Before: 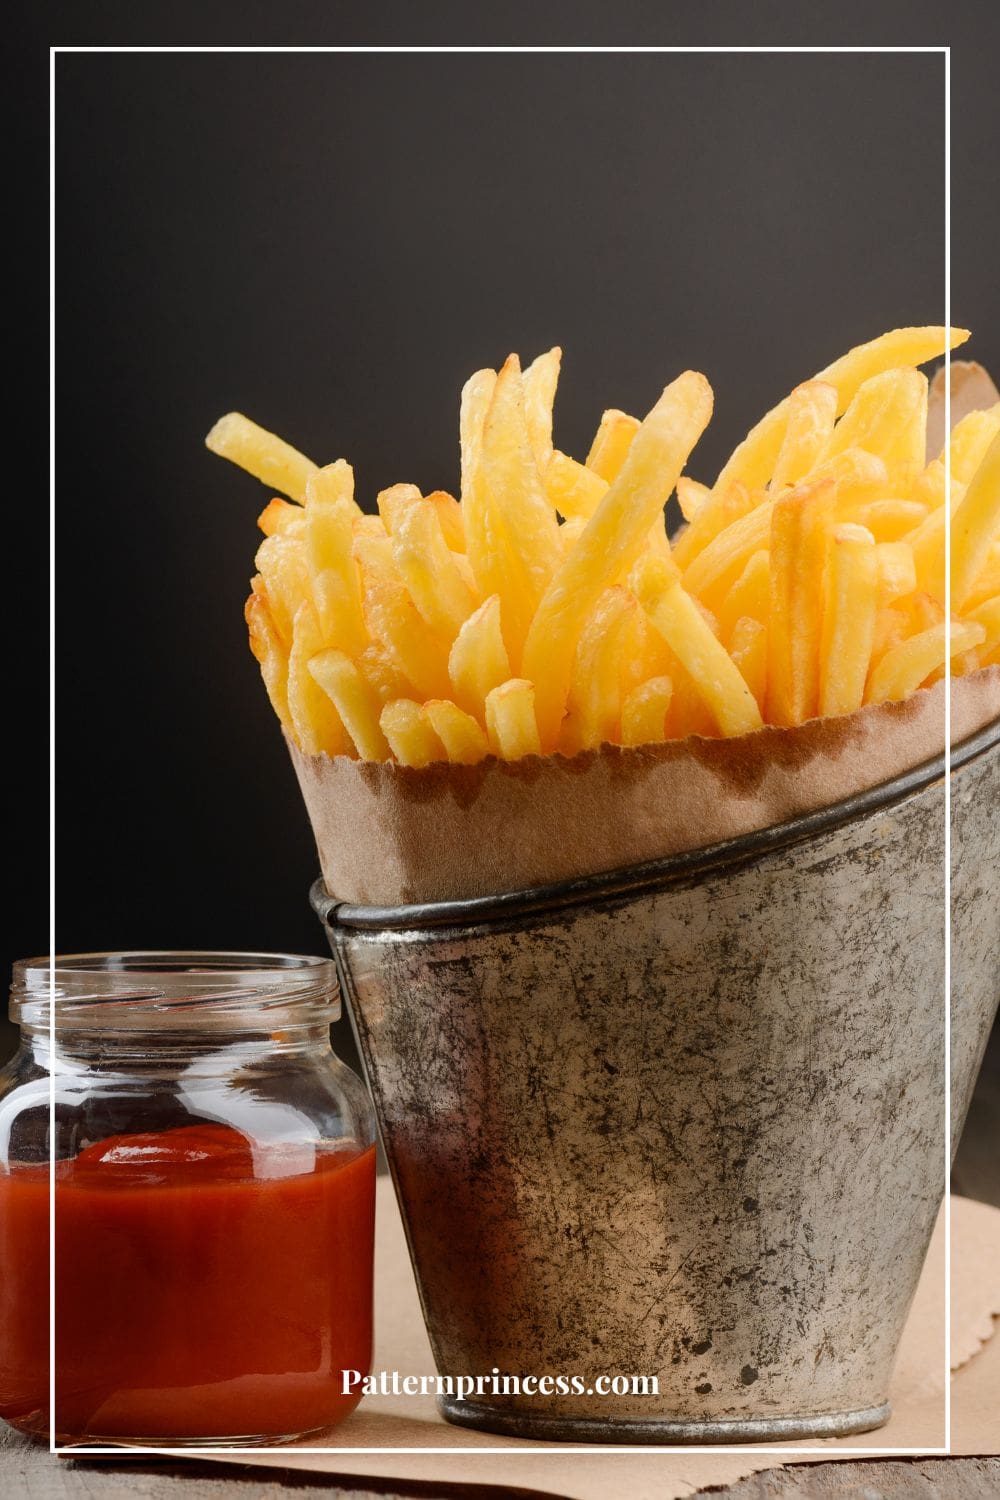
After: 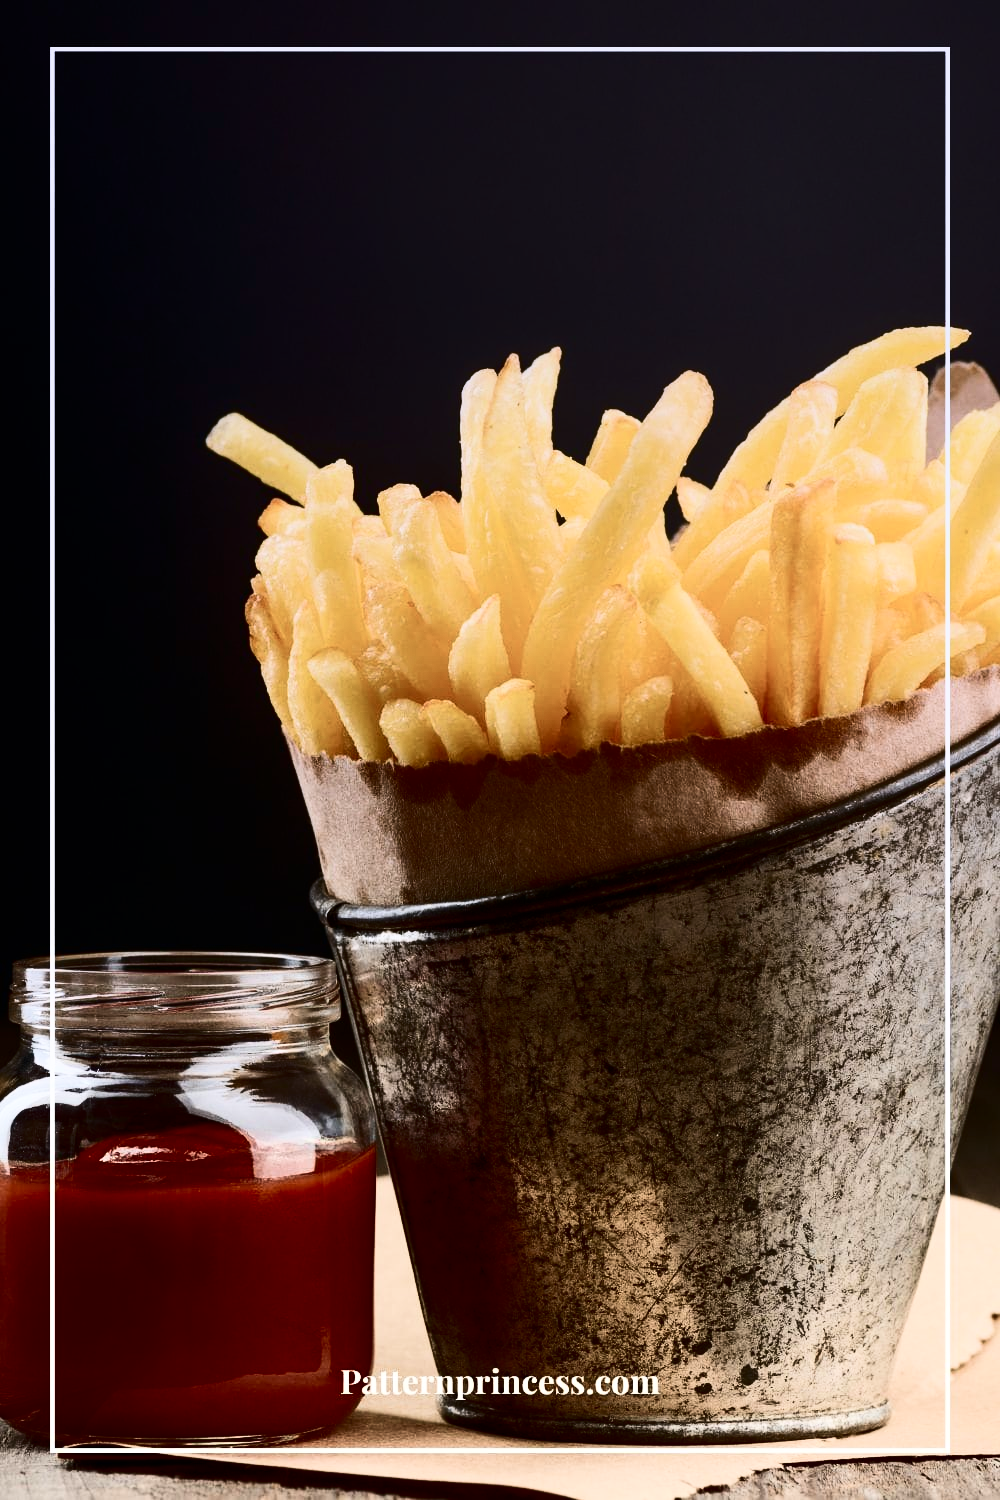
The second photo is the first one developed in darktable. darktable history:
graduated density: hue 238.83°, saturation 50%
white balance: emerald 1
contrast brightness saturation: contrast 0.5, saturation -0.1
velvia: on, module defaults
